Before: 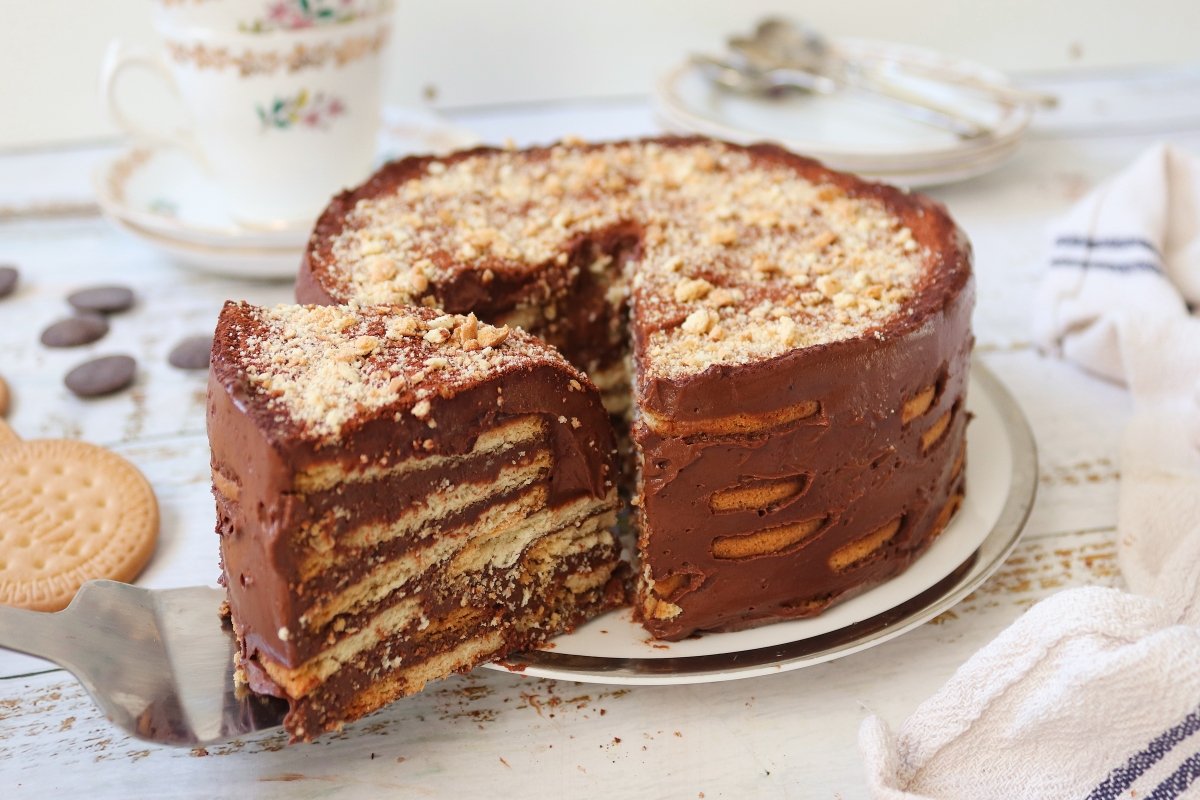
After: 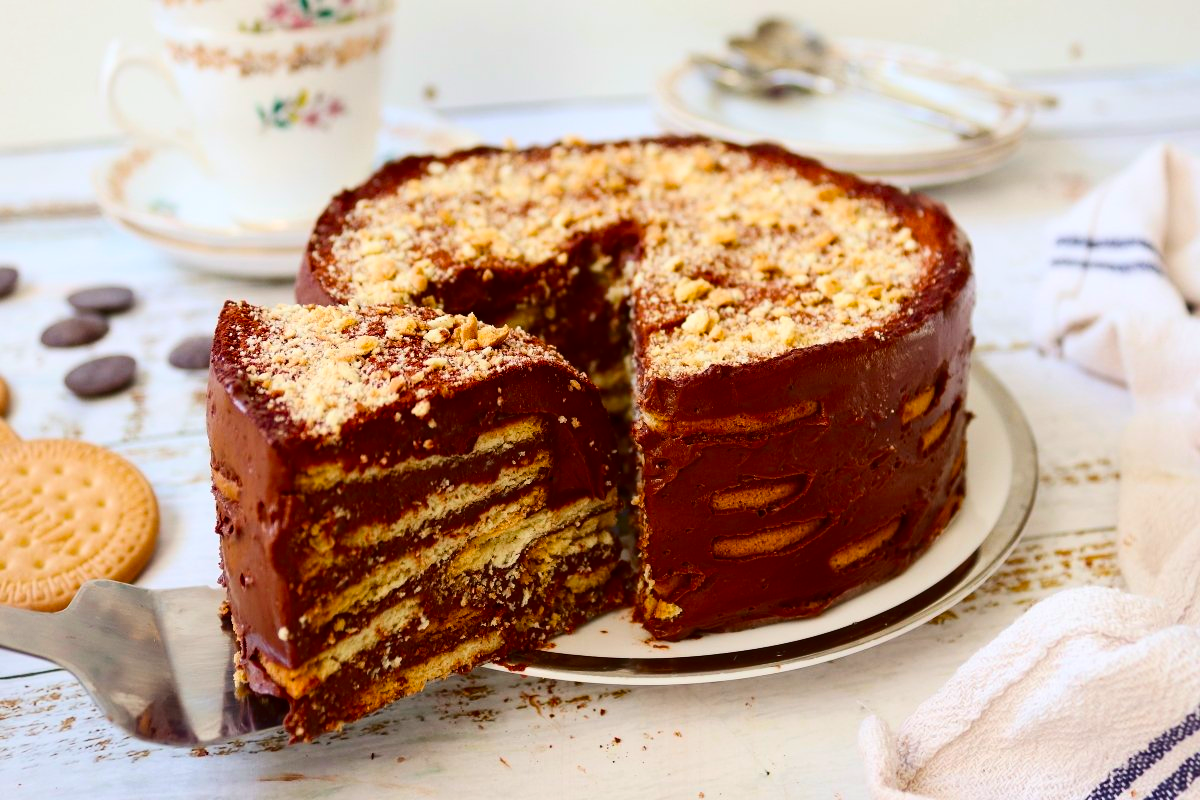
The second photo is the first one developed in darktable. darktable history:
contrast brightness saturation: contrast 0.2, brightness -0.11, saturation 0.1
color balance rgb: perceptual saturation grading › global saturation 30%, global vibrance 20%
